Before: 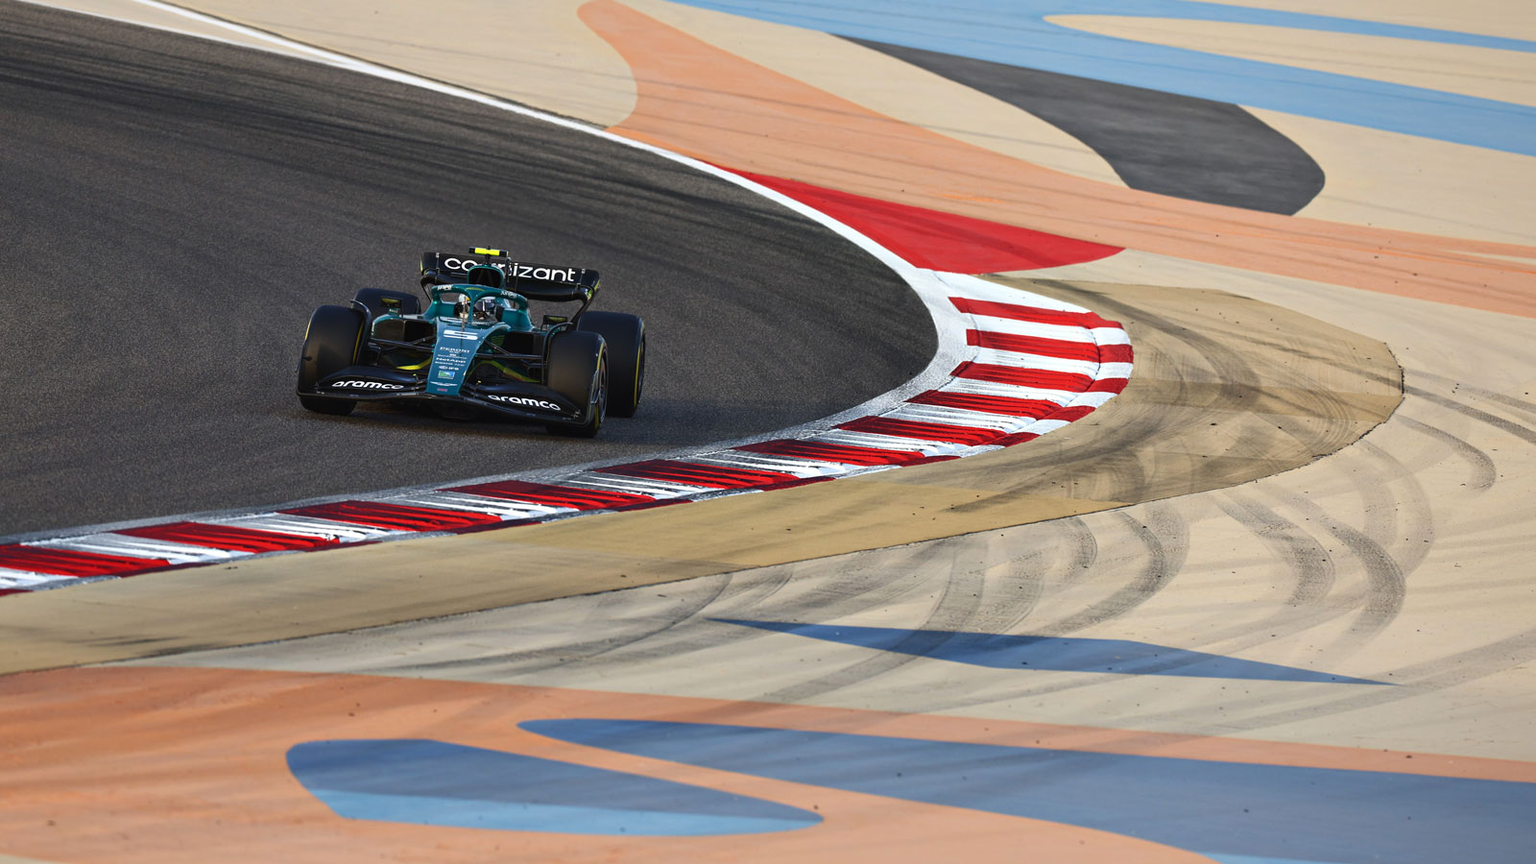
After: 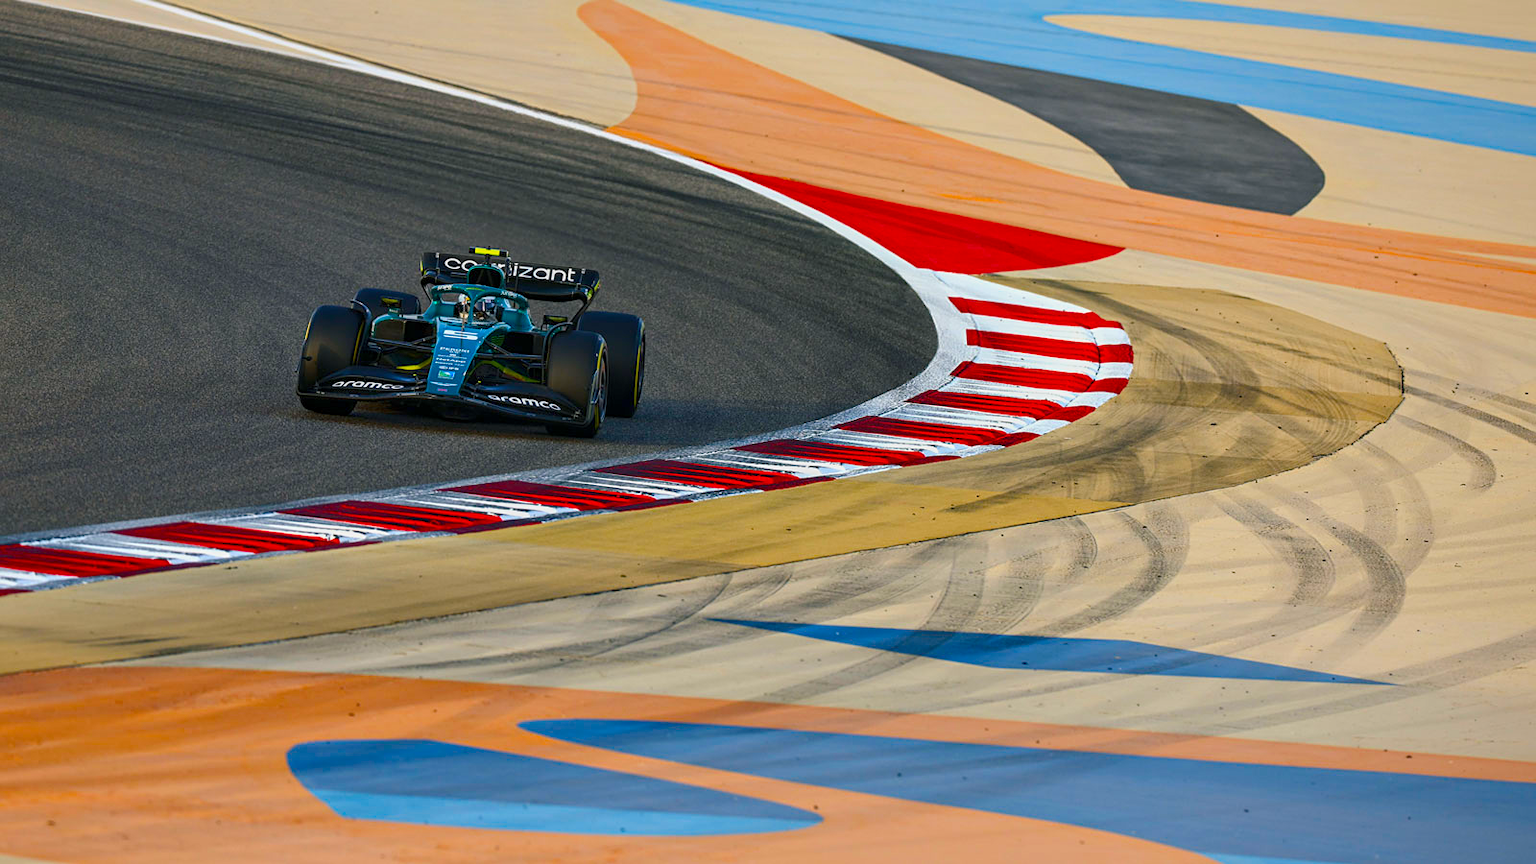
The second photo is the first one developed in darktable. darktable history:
local contrast: on, module defaults
color balance rgb: shadows lift › luminance -7.827%, shadows lift › chroma 2.363%, shadows lift › hue 163.91°, linear chroma grading › shadows 9.637%, linear chroma grading › highlights 9.295%, linear chroma grading › global chroma 15.176%, linear chroma grading › mid-tones 14.926%, perceptual saturation grading › global saturation 30.985%, contrast -9.739%
sharpen: amount 0.208
